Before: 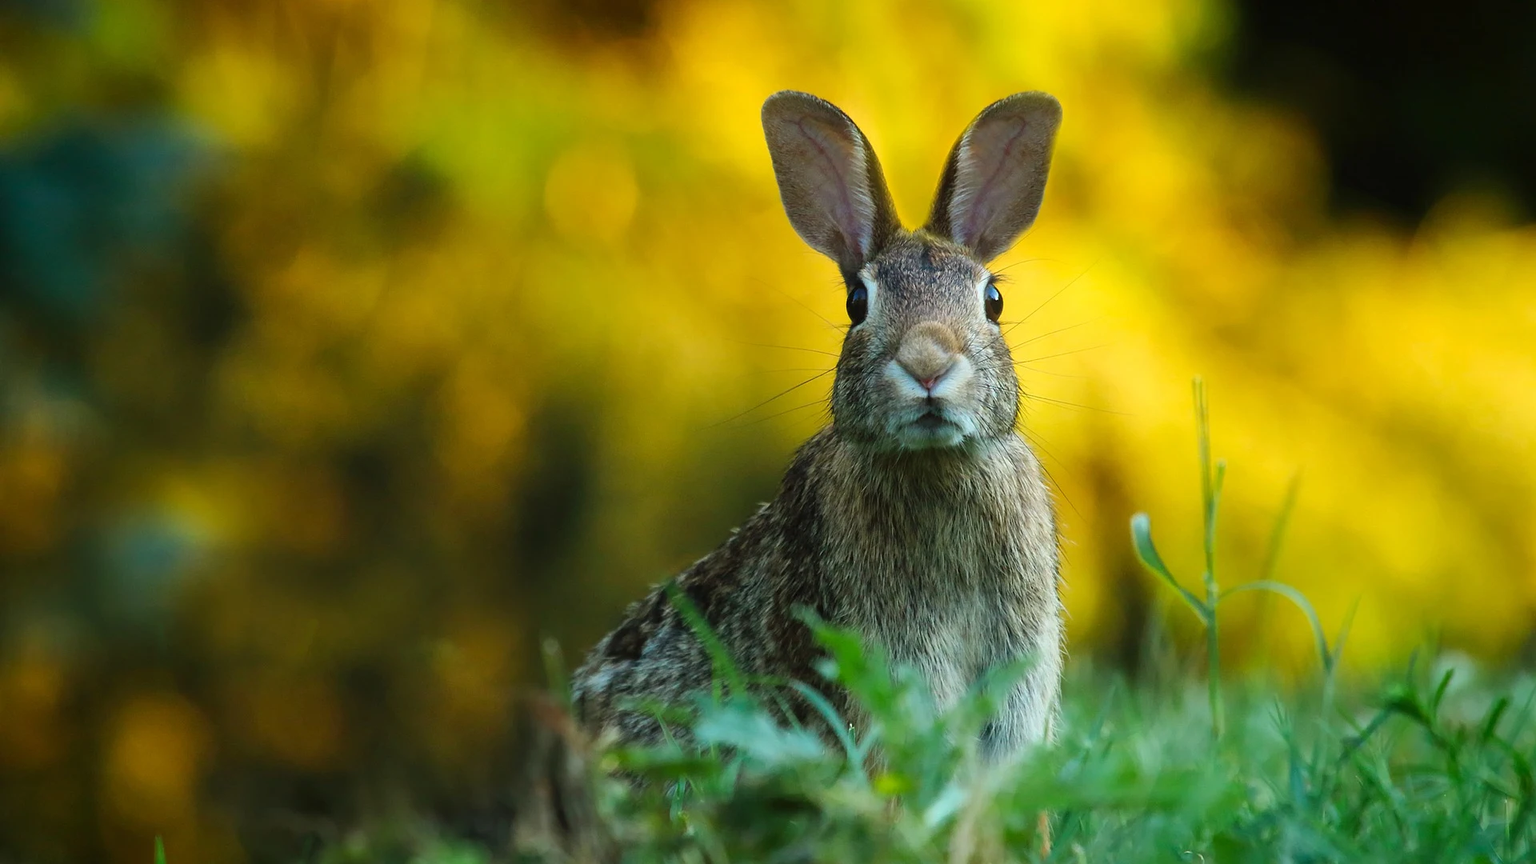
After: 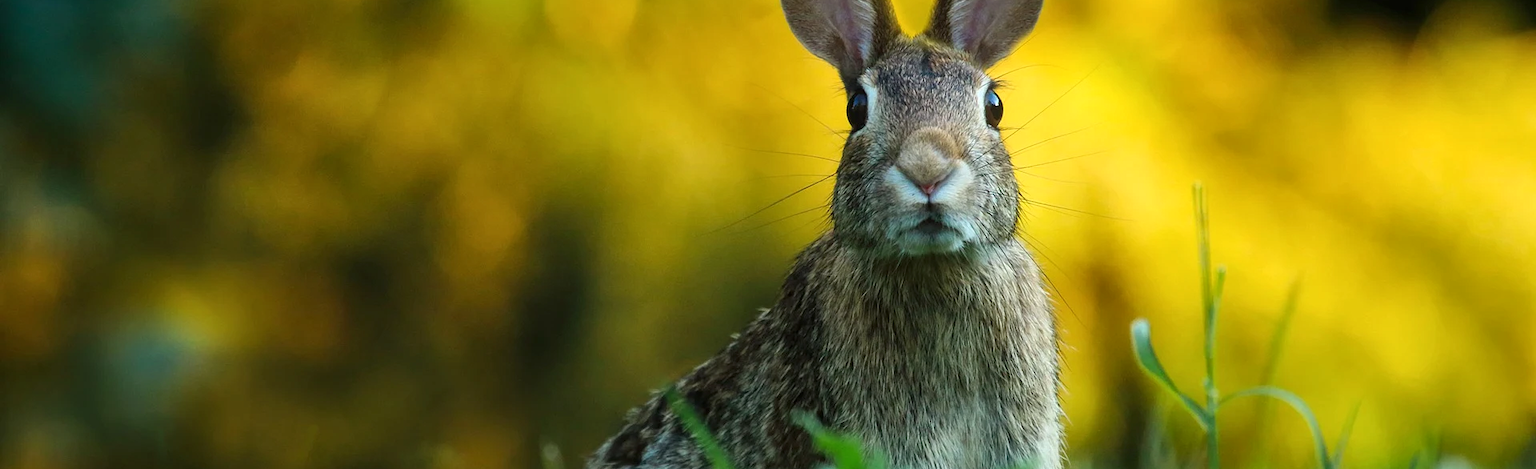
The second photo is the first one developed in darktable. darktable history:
tone equalizer: on, module defaults
local contrast: highlights 103%, shadows 98%, detail 119%, midtone range 0.2
crop and rotate: top 22.58%, bottom 23.036%
